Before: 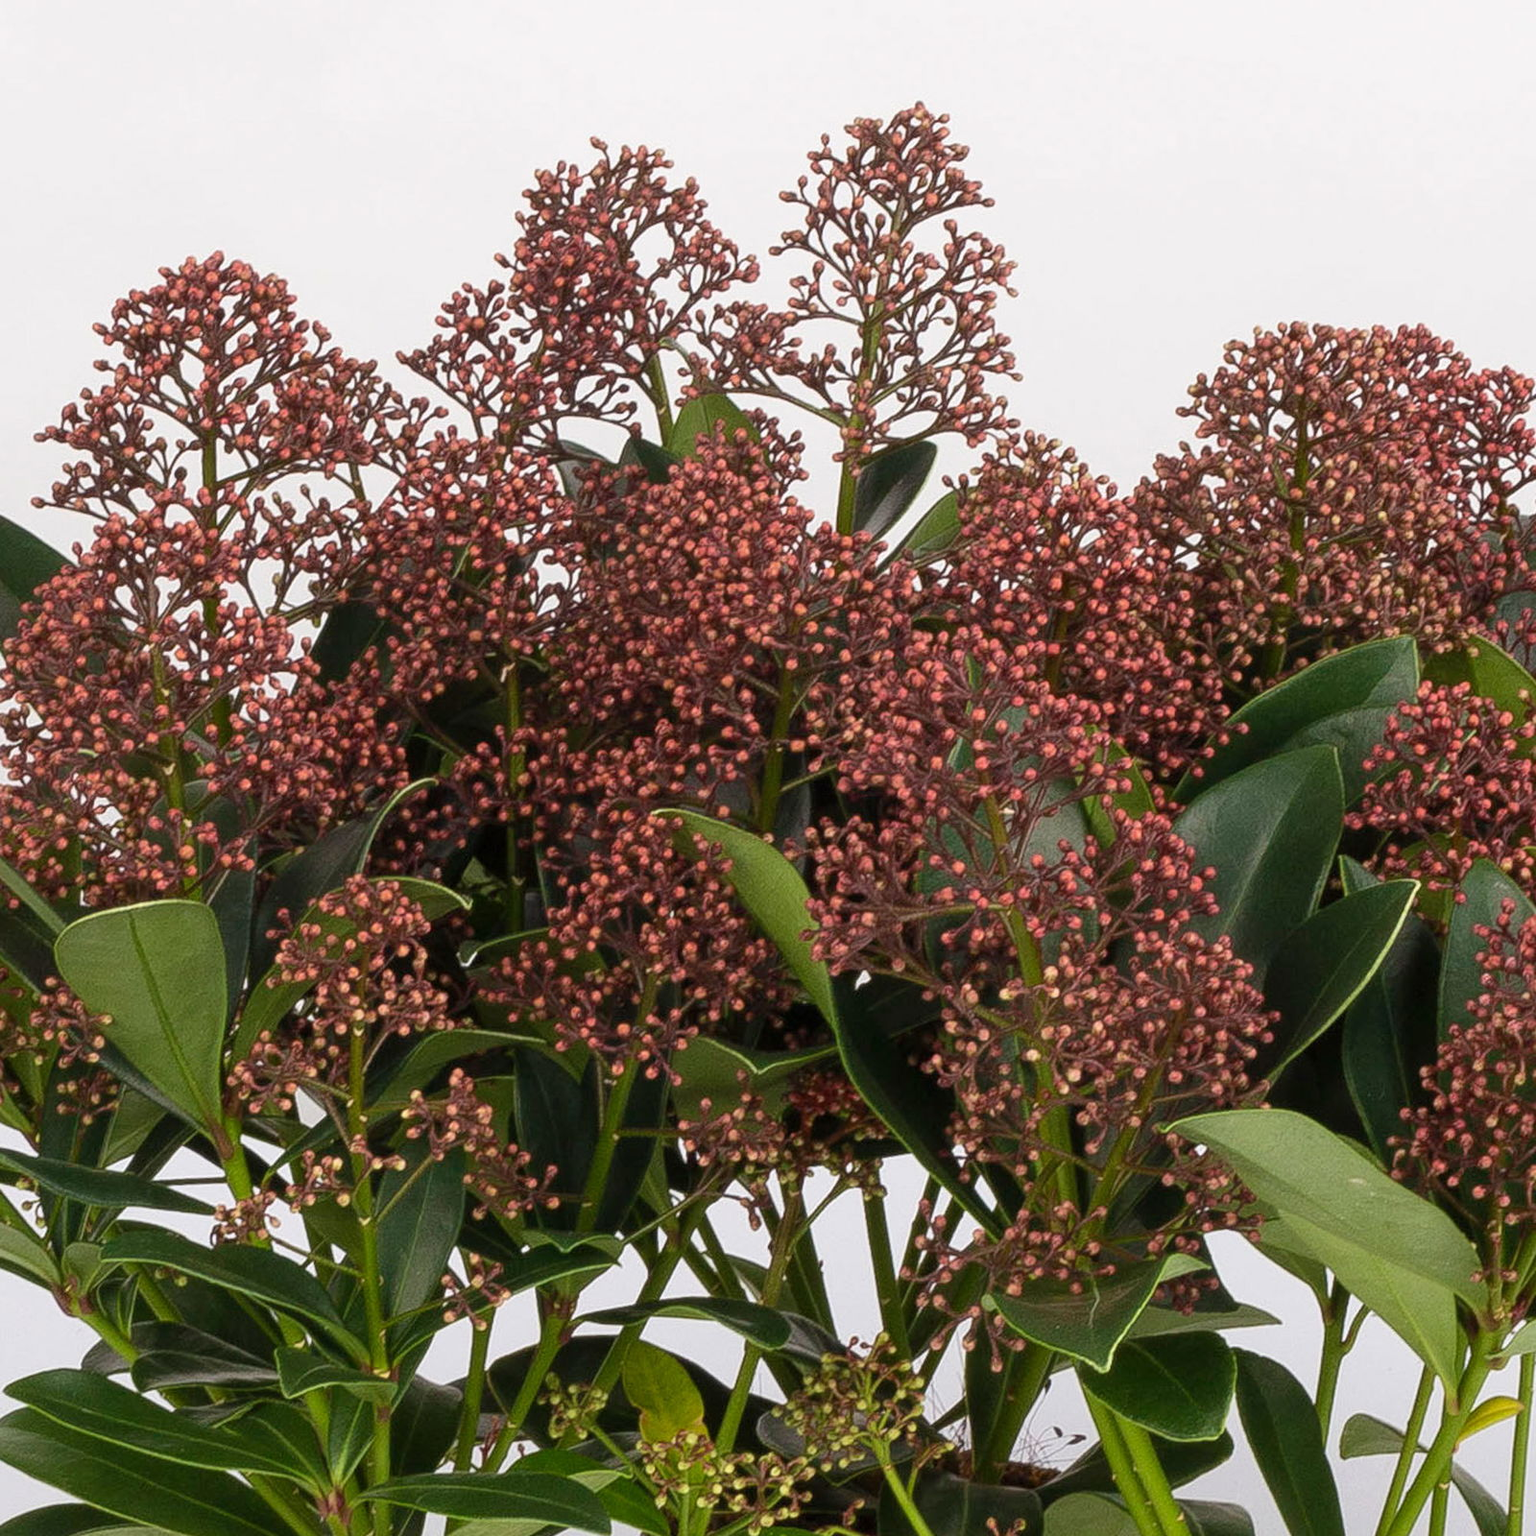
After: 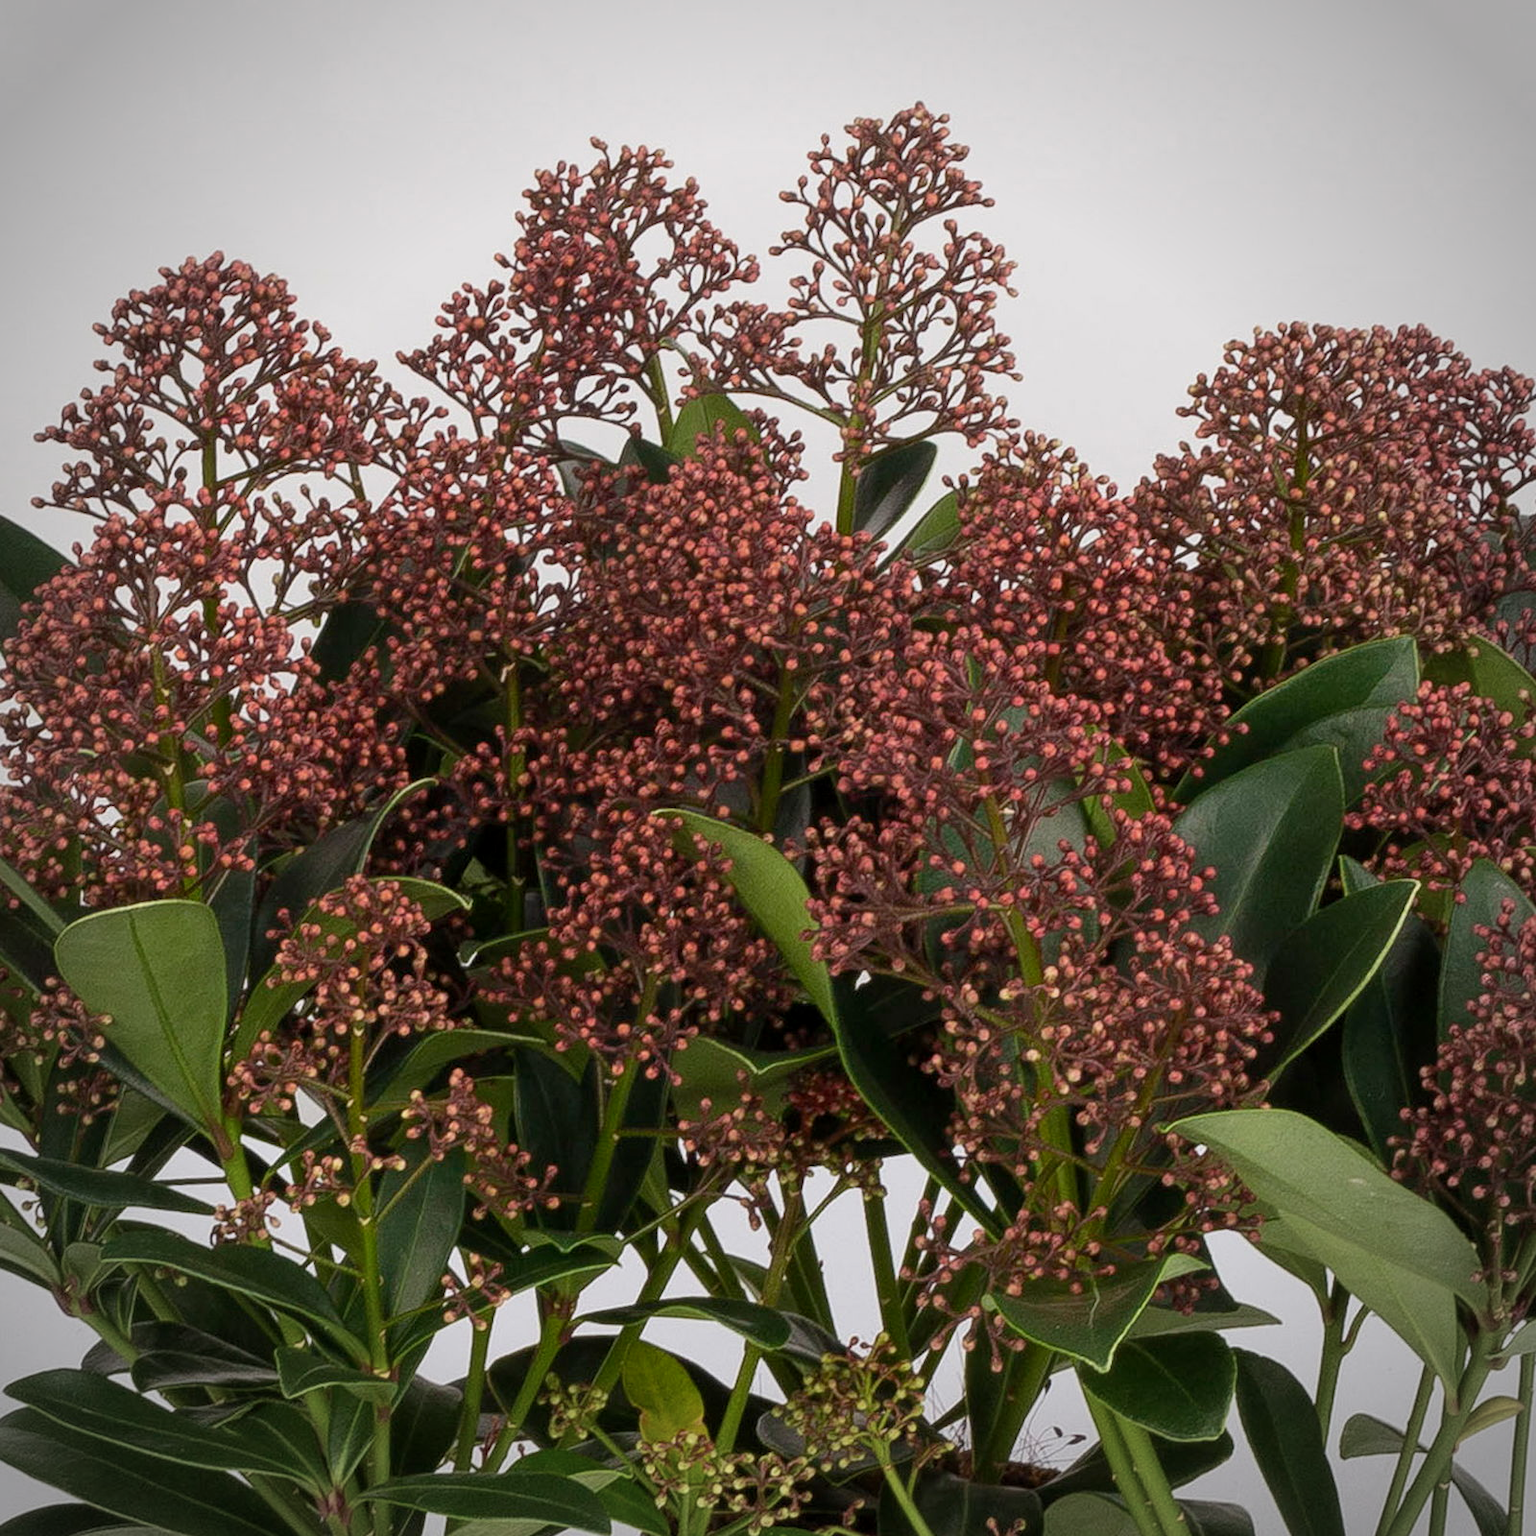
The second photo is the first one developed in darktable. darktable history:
vignetting: automatic ratio true
exposure: black level correction 0.001, exposure -0.2 EV, compensate highlight preservation false
